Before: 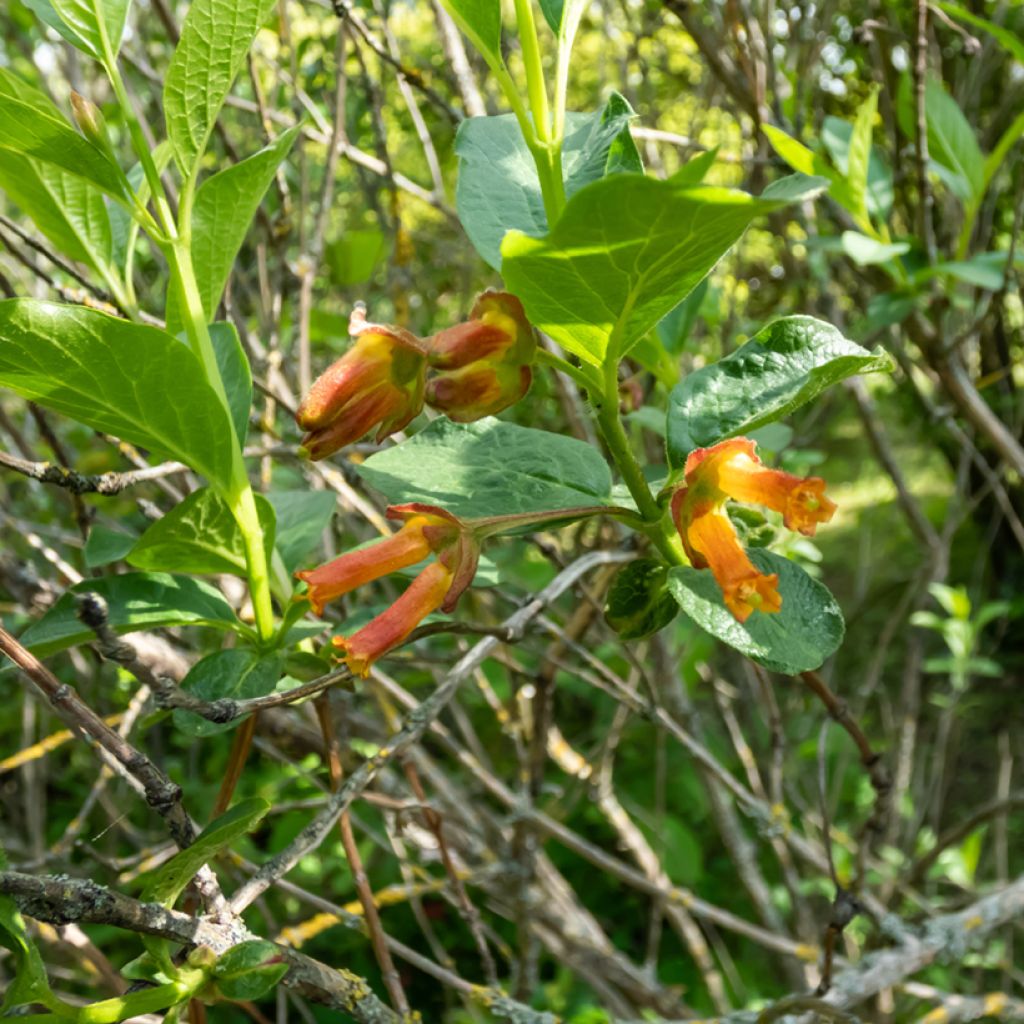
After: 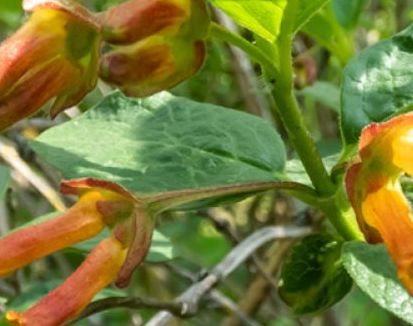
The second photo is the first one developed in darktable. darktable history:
crop: left 31.873%, top 31.832%, right 27.777%, bottom 36.249%
